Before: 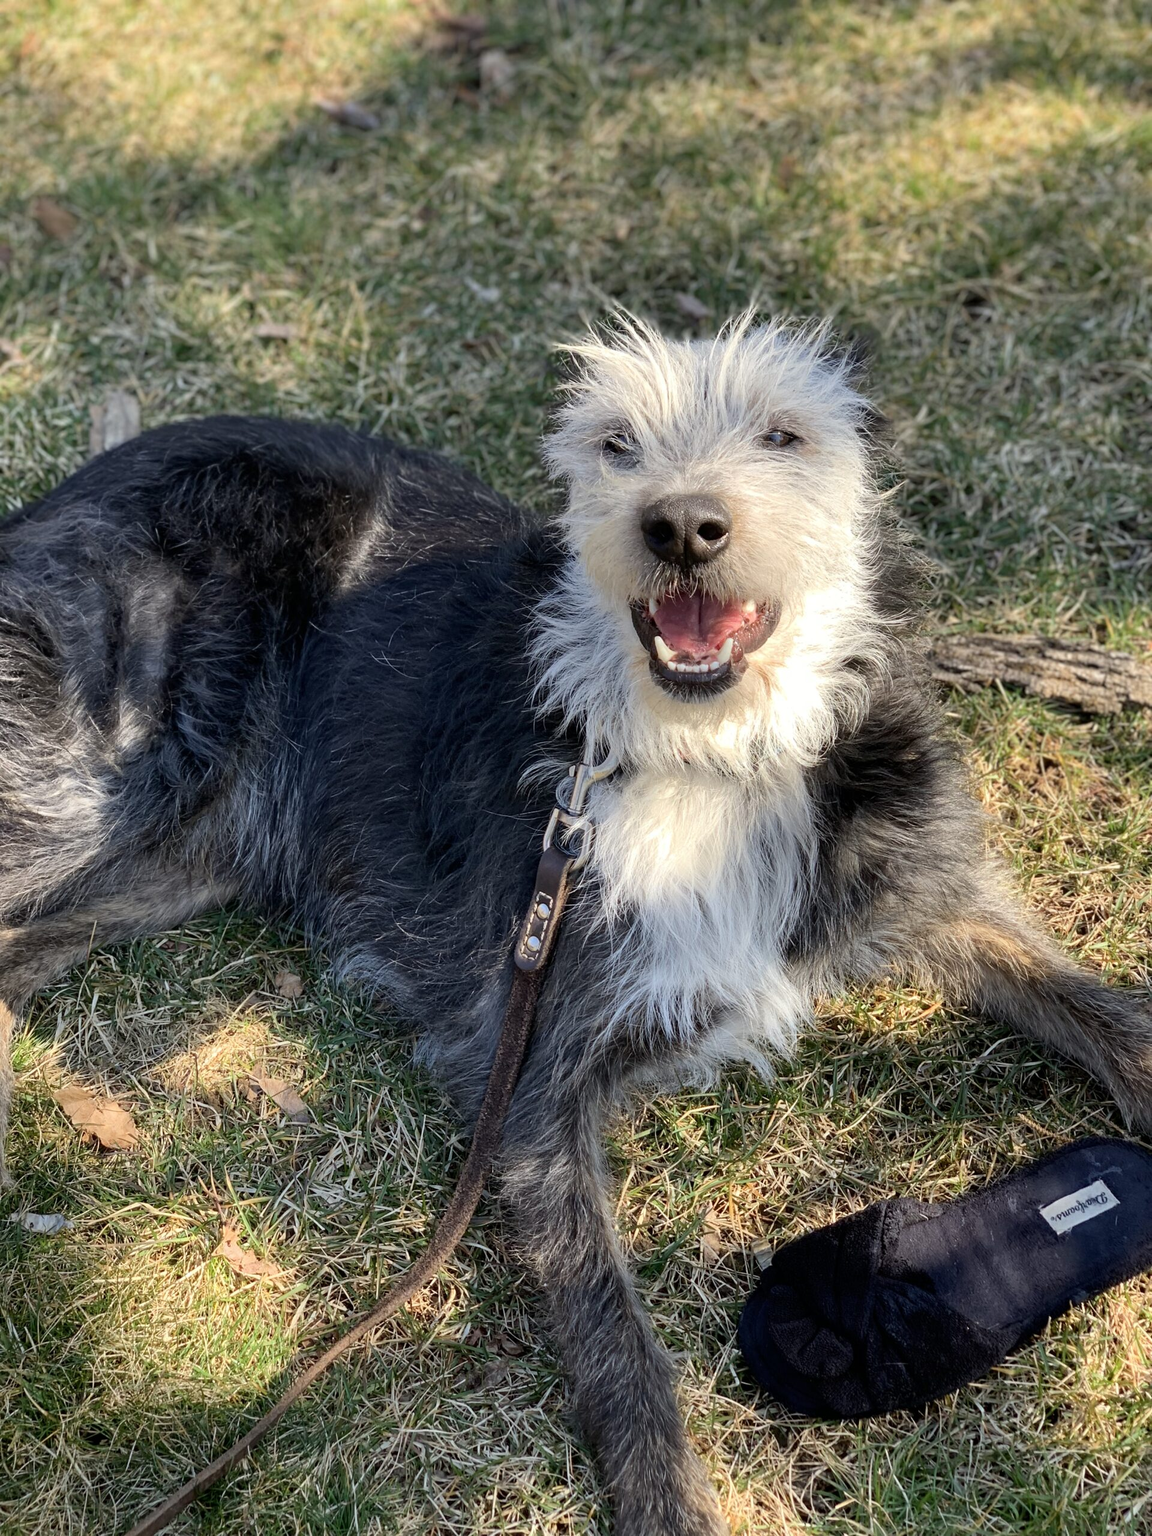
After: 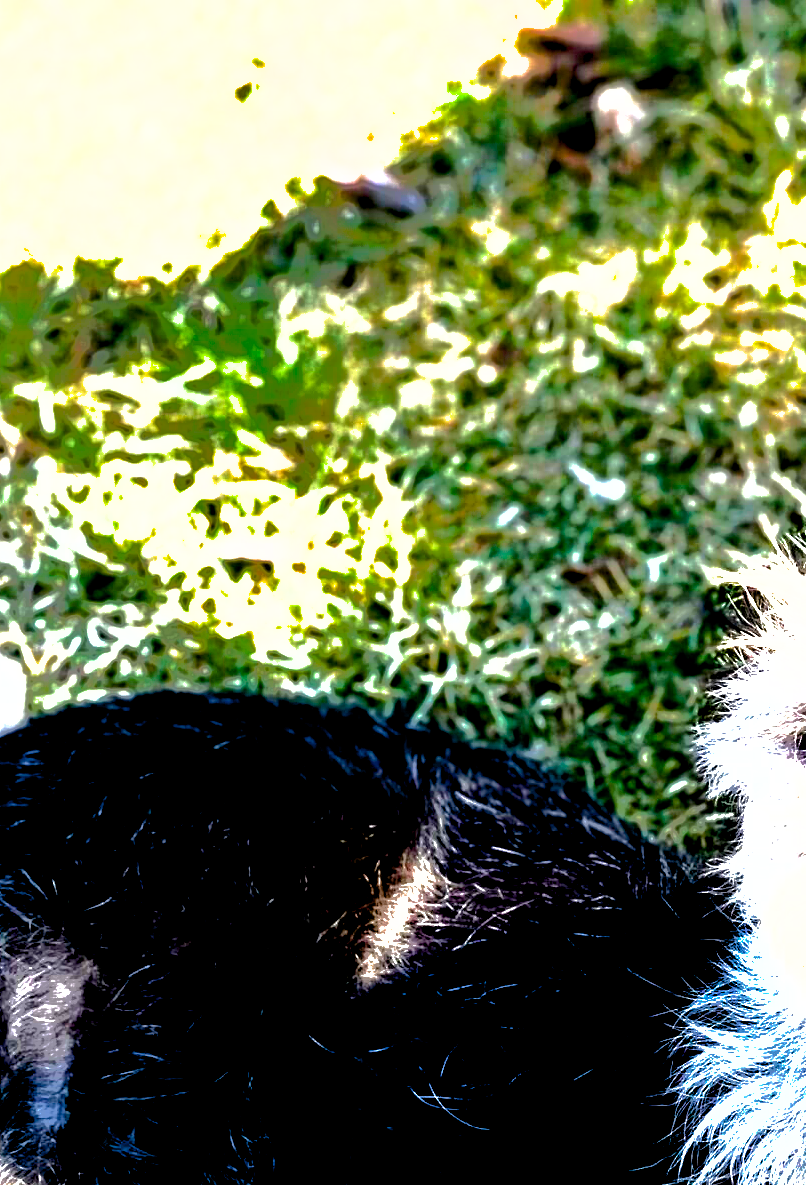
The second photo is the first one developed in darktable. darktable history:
color balance rgb: global offset › luminance -0.37%, perceptual saturation grading › highlights -17.77%, perceptual saturation grading › mid-tones 33.1%, perceptual saturation grading › shadows 50.52%, perceptual brilliance grading › highlights 20%, perceptual brilliance grading › mid-tones 20%, perceptual brilliance grading › shadows -20%, global vibrance 50%
crop and rotate: left 10.817%, top 0.062%, right 47.194%, bottom 53.626%
shadows and highlights: shadows 38.43, highlights -74.54
tone equalizer: -8 EV -1.08 EV, -7 EV -1.01 EV, -6 EV -0.867 EV, -5 EV -0.578 EV, -3 EV 0.578 EV, -2 EV 0.867 EV, -1 EV 1.01 EV, +0 EV 1.08 EV, edges refinement/feathering 500, mask exposure compensation -1.57 EV, preserve details no
exposure: black level correction 0.035, exposure 0.9 EV, compensate highlight preservation false
